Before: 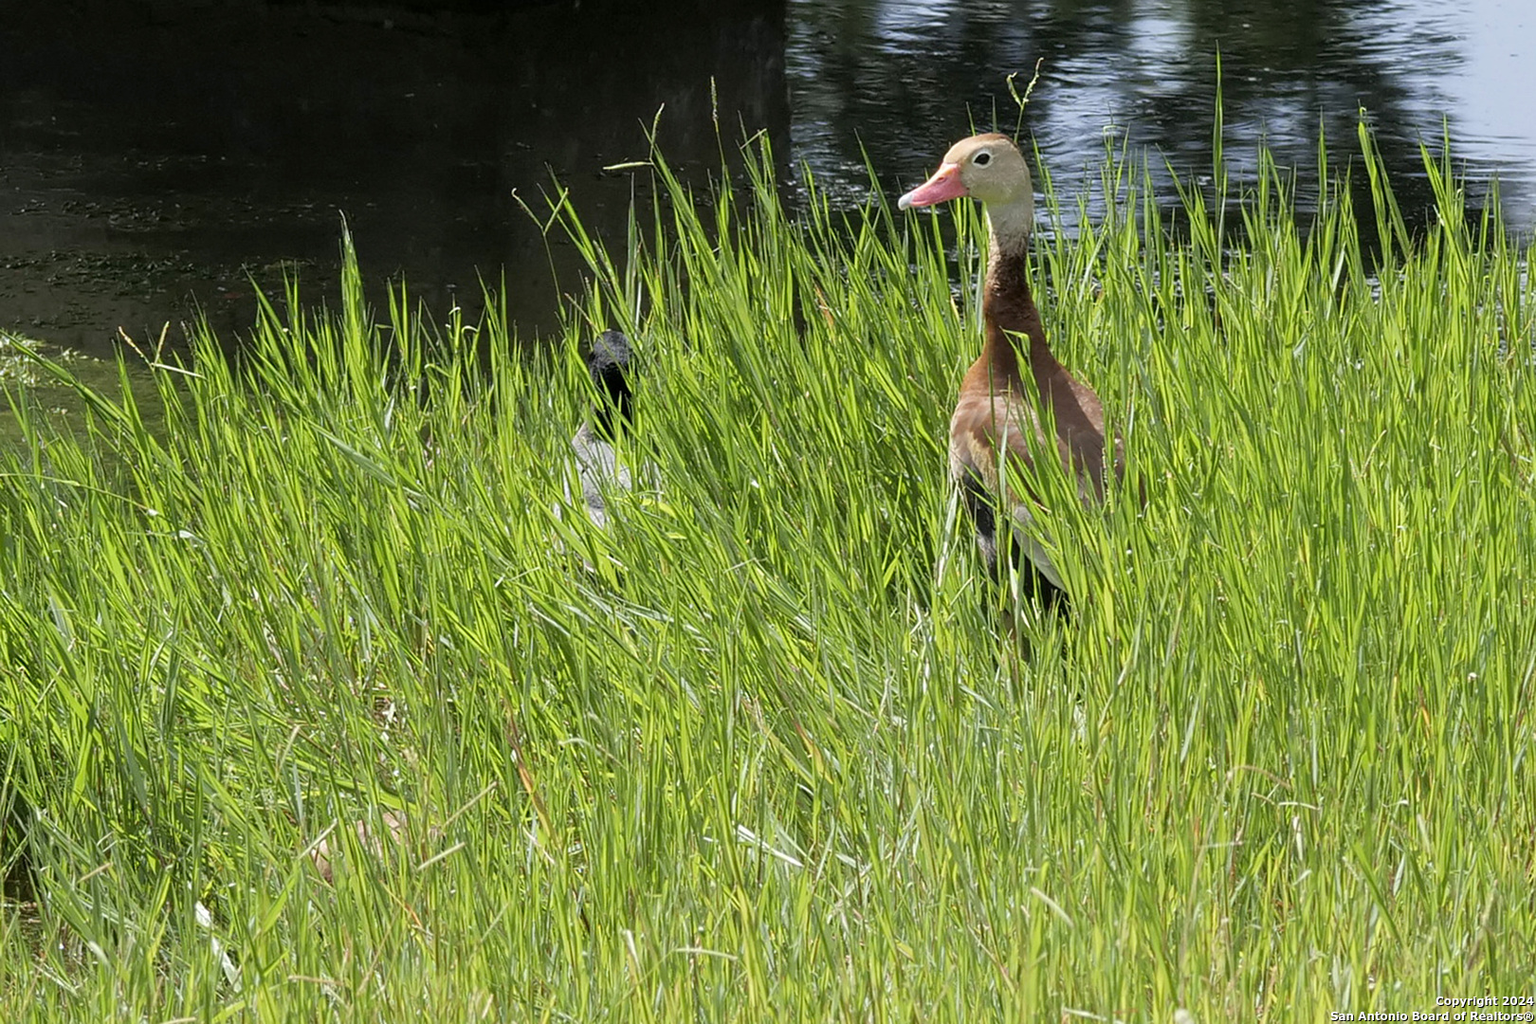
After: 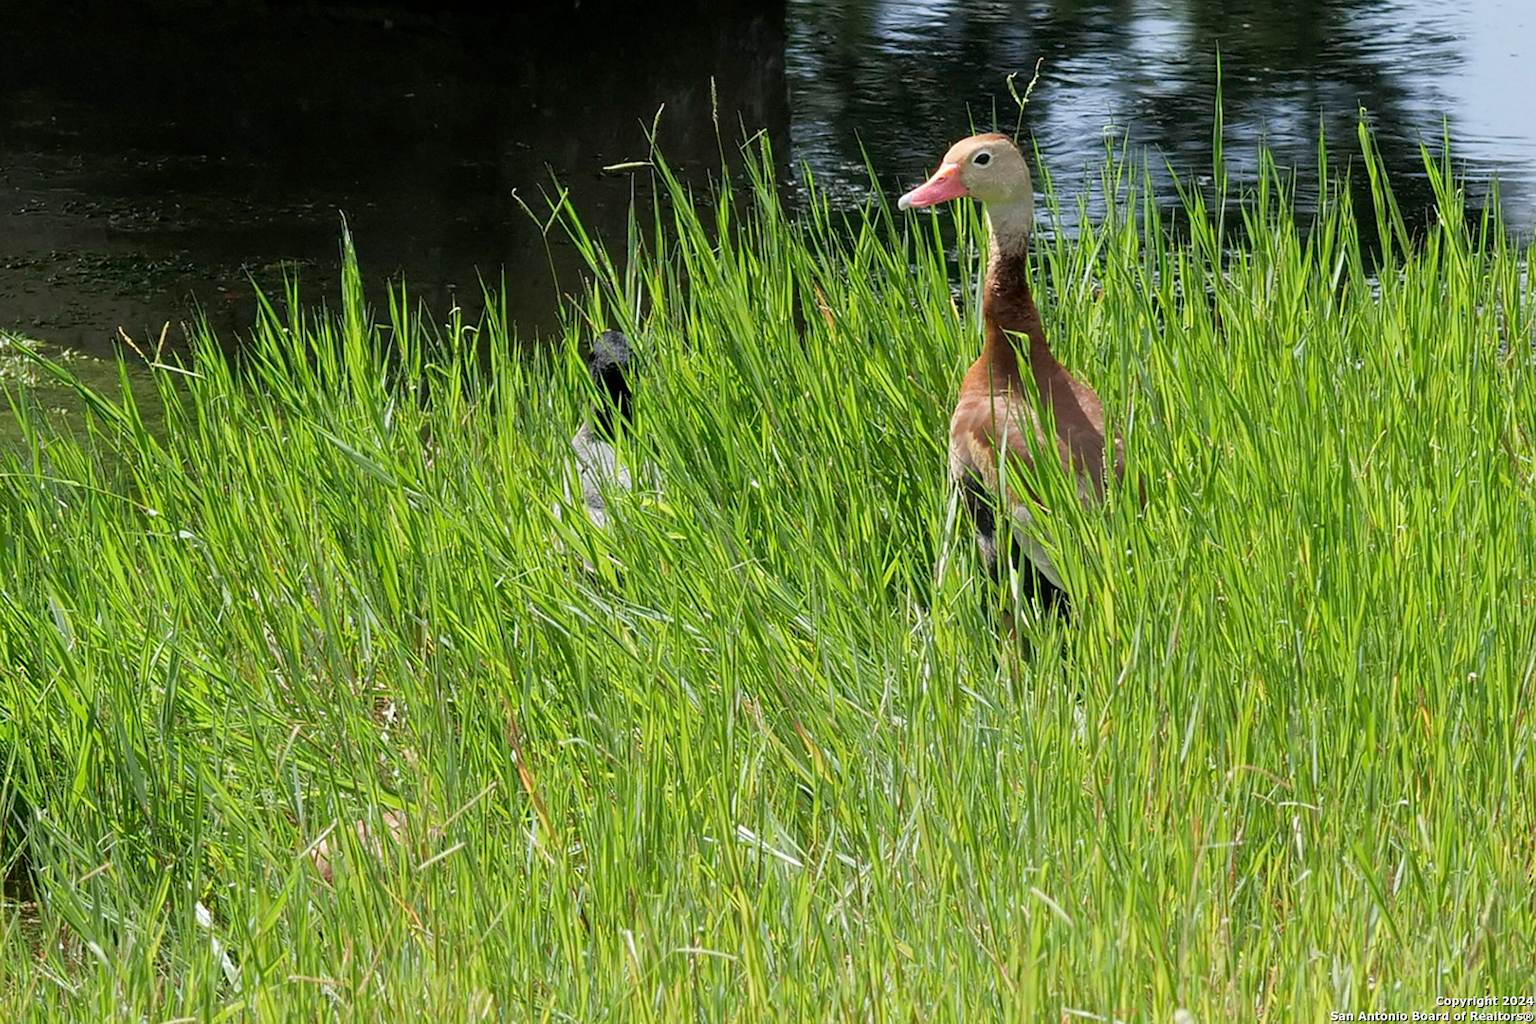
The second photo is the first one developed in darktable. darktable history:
local contrast: mode bilateral grid, contrast 99, coarseness 100, detail 96%, midtone range 0.2
